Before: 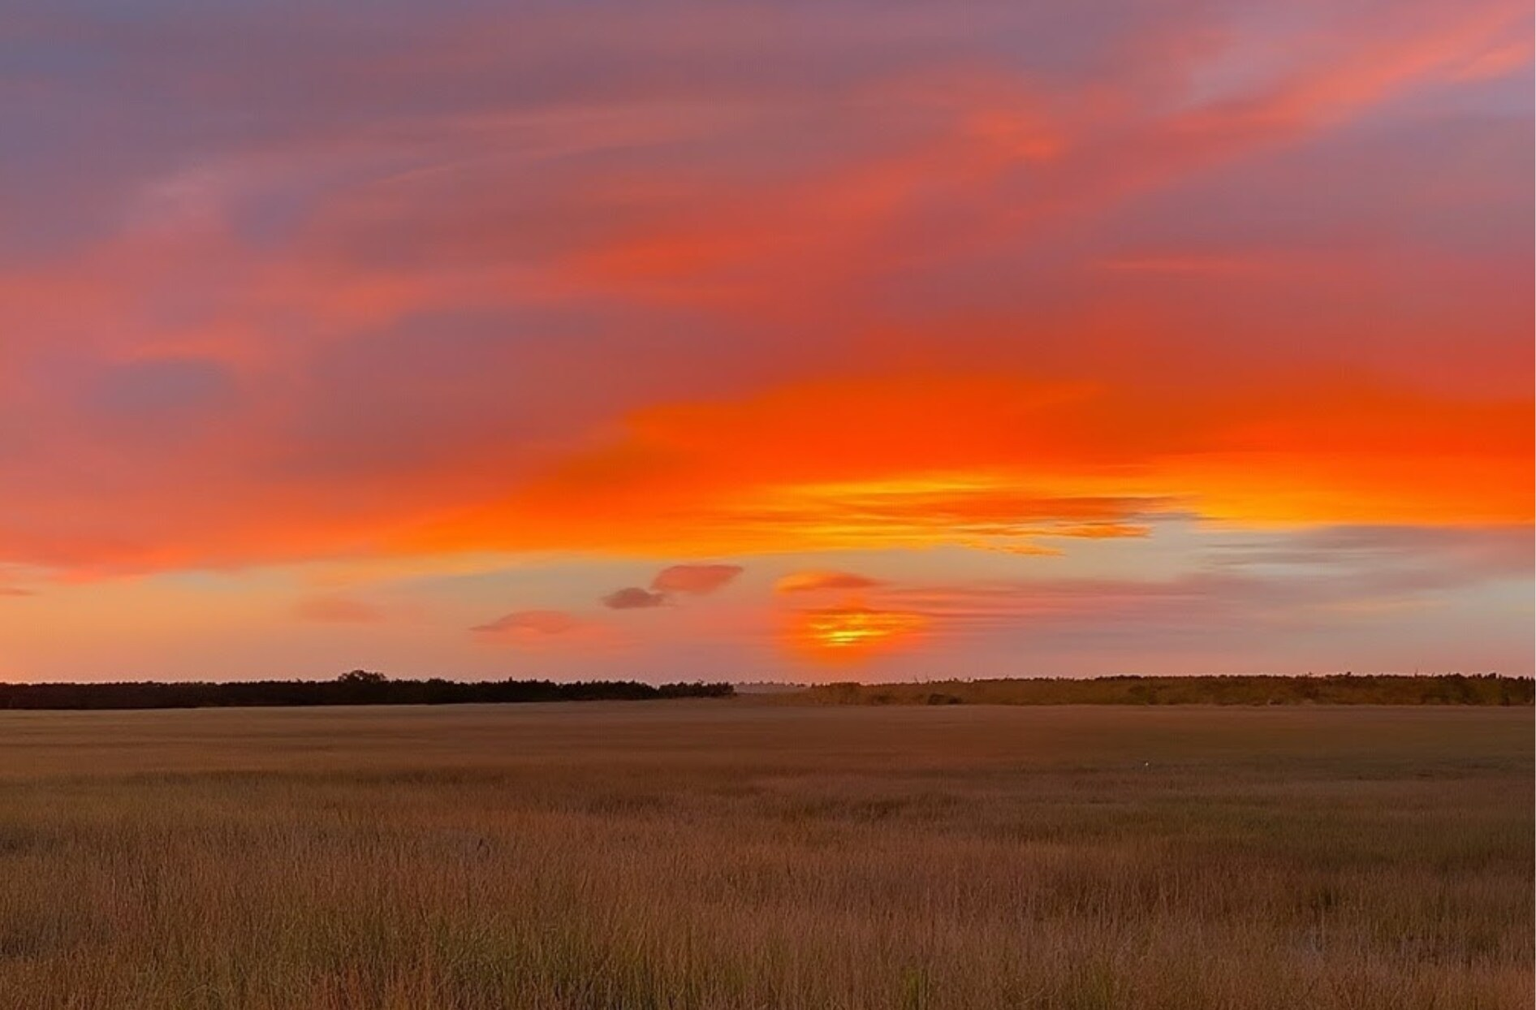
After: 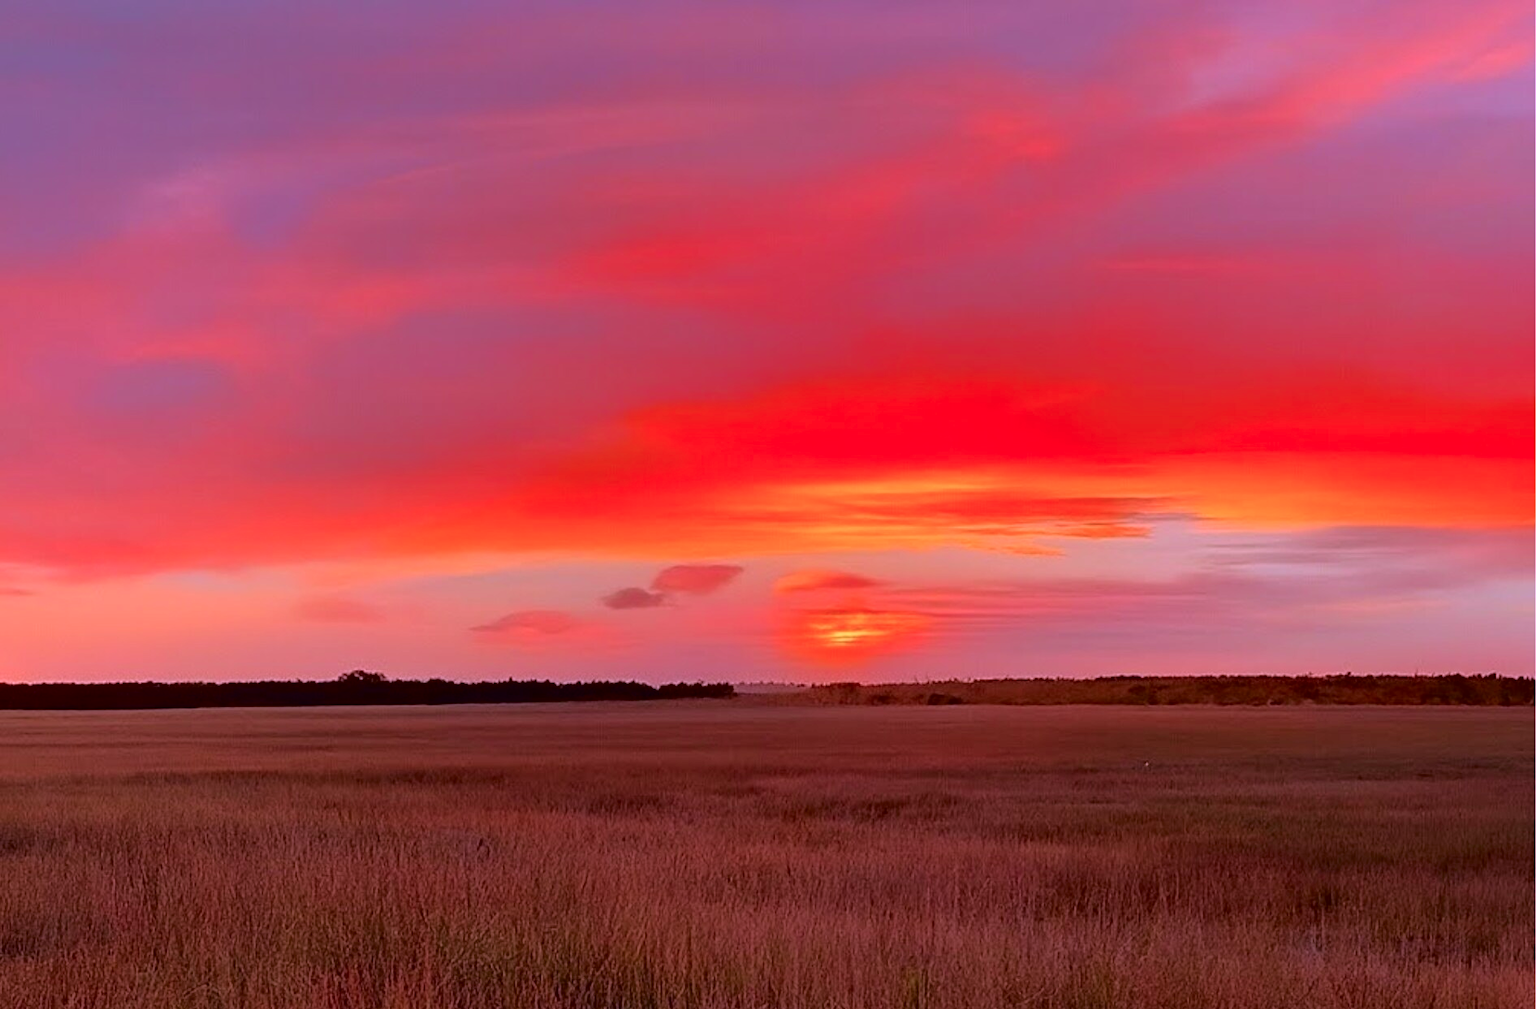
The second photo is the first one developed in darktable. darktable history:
color correction: highlights a* 15.46, highlights b* -20.56
tone curve: curves: ch0 [(0, 0) (0.126, 0.061) (0.362, 0.382) (0.498, 0.498) (0.706, 0.712) (1, 1)]; ch1 [(0, 0) (0.5, 0.522) (0.55, 0.586) (1, 1)]; ch2 [(0, 0) (0.44, 0.424) (0.5, 0.482) (0.537, 0.538) (1, 1)], color space Lab, independent channels, preserve colors none
